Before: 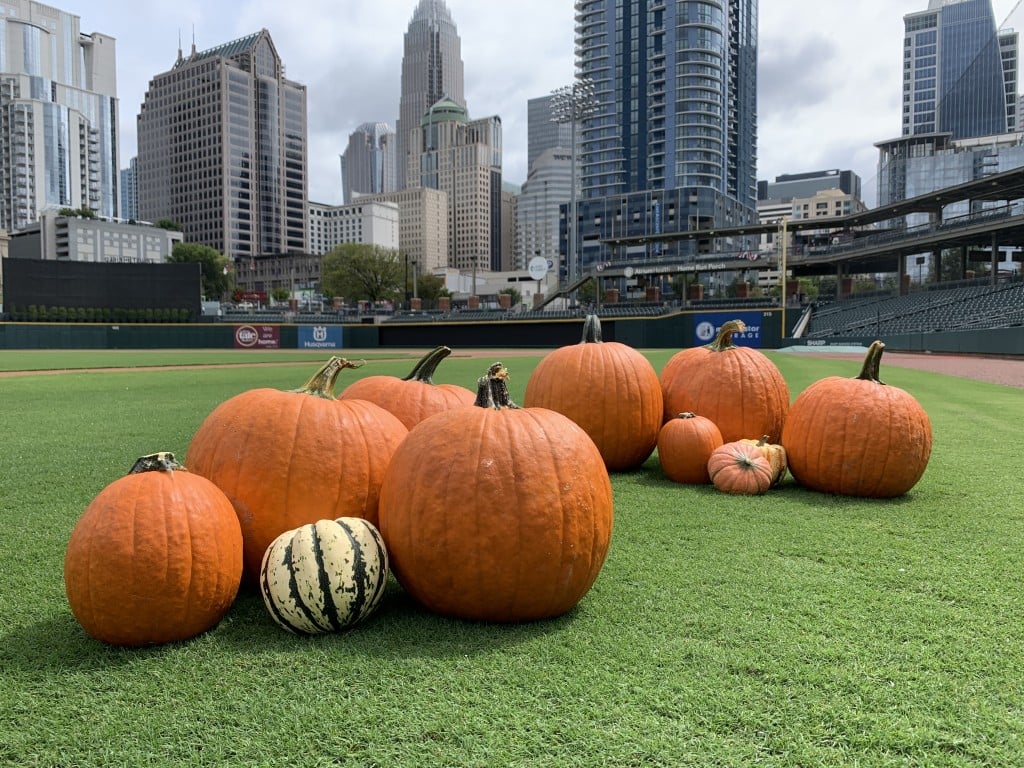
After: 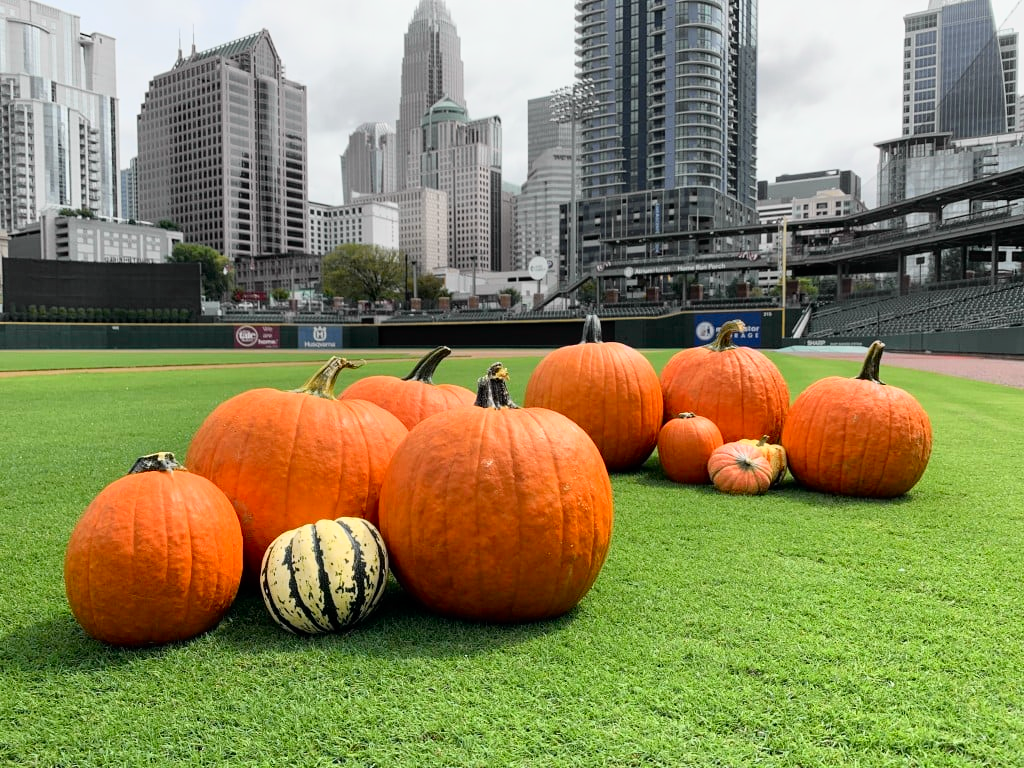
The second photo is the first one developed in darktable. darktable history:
tone curve: curves: ch0 [(0, 0) (0.062, 0.037) (0.142, 0.138) (0.359, 0.419) (0.469, 0.544) (0.634, 0.722) (0.839, 0.909) (0.998, 0.978)]; ch1 [(0, 0) (0.437, 0.408) (0.472, 0.47) (0.502, 0.503) (0.527, 0.523) (0.559, 0.573) (0.608, 0.665) (0.669, 0.748) (0.859, 0.899) (1, 1)]; ch2 [(0, 0) (0.33, 0.301) (0.421, 0.443) (0.473, 0.498) (0.502, 0.5) (0.535, 0.531) (0.575, 0.603) (0.608, 0.667) (1, 1)], color space Lab, independent channels, preserve colors none
